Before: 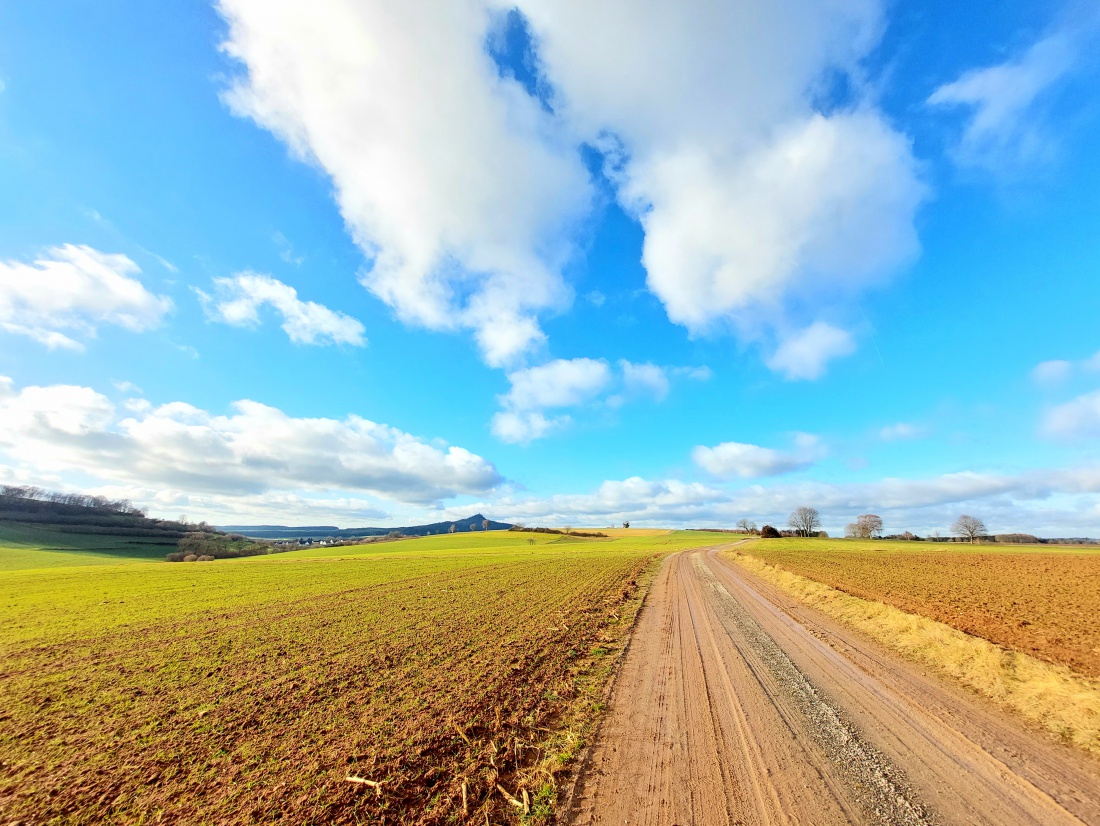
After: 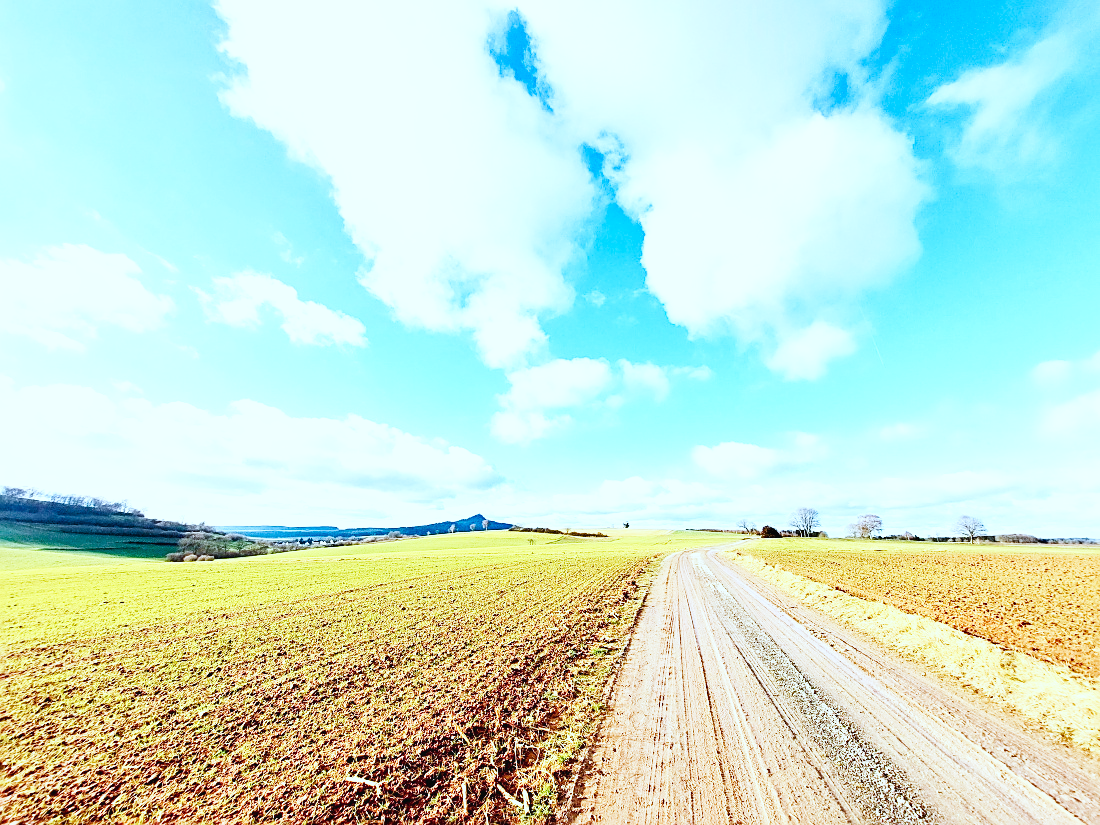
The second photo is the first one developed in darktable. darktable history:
crop: bottom 0.071%
exposure: exposure 0.2 EV, compensate highlight preservation false
shadows and highlights: shadows 37.27, highlights -28.18, soften with gaussian
base curve: curves: ch0 [(0, 0.003) (0.001, 0.002) (0.006, 0.004) (0.02, 0.022) (0.048, 0.086) (0.094, 0.234) (0.162, 0.431) (0.258, 0.629) (0.385, 0.8) (0.548, 0.918) (0.751, 0.988) (1, 1)], preserve colors none
sharpen: on, module defaults
color correction: highlights a* -4.18, highlights b* -10.81
color calibration: x 0.37, y 0.377, temperature 4289.93 K
